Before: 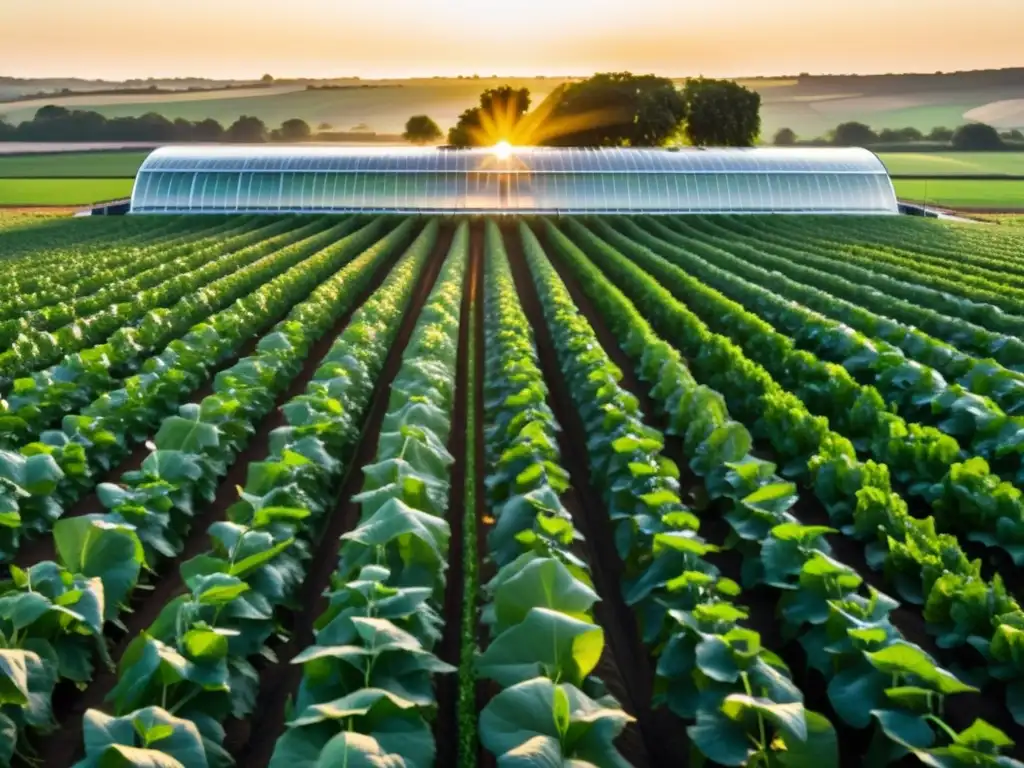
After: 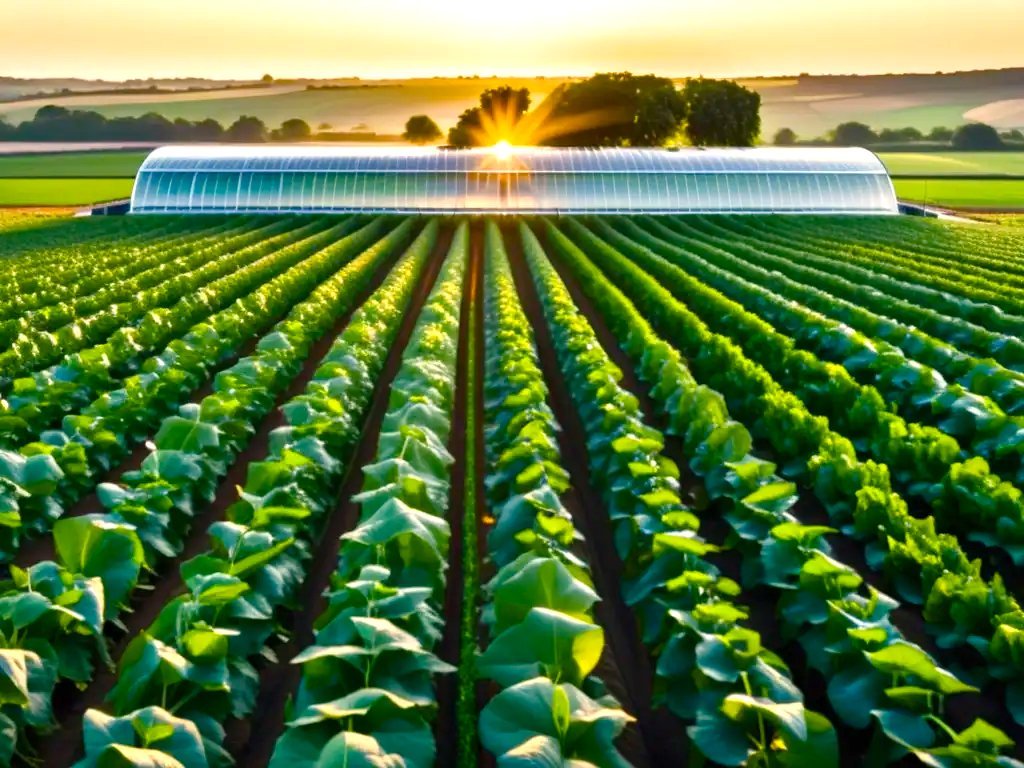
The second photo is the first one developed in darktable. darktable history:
color balance rgb: highlights gain › chroma 2.837%, highlights gain › hue 61.86°, perceptual saturation grading › global saturation 0.532%, perceptual saturation grading › mid-tones 6.325%, perceptual saturation grading › shadows 72.182%, perceptual brilliance grading › global brilliance 10.908%, global vibrance 20%
levels: mode automatic
